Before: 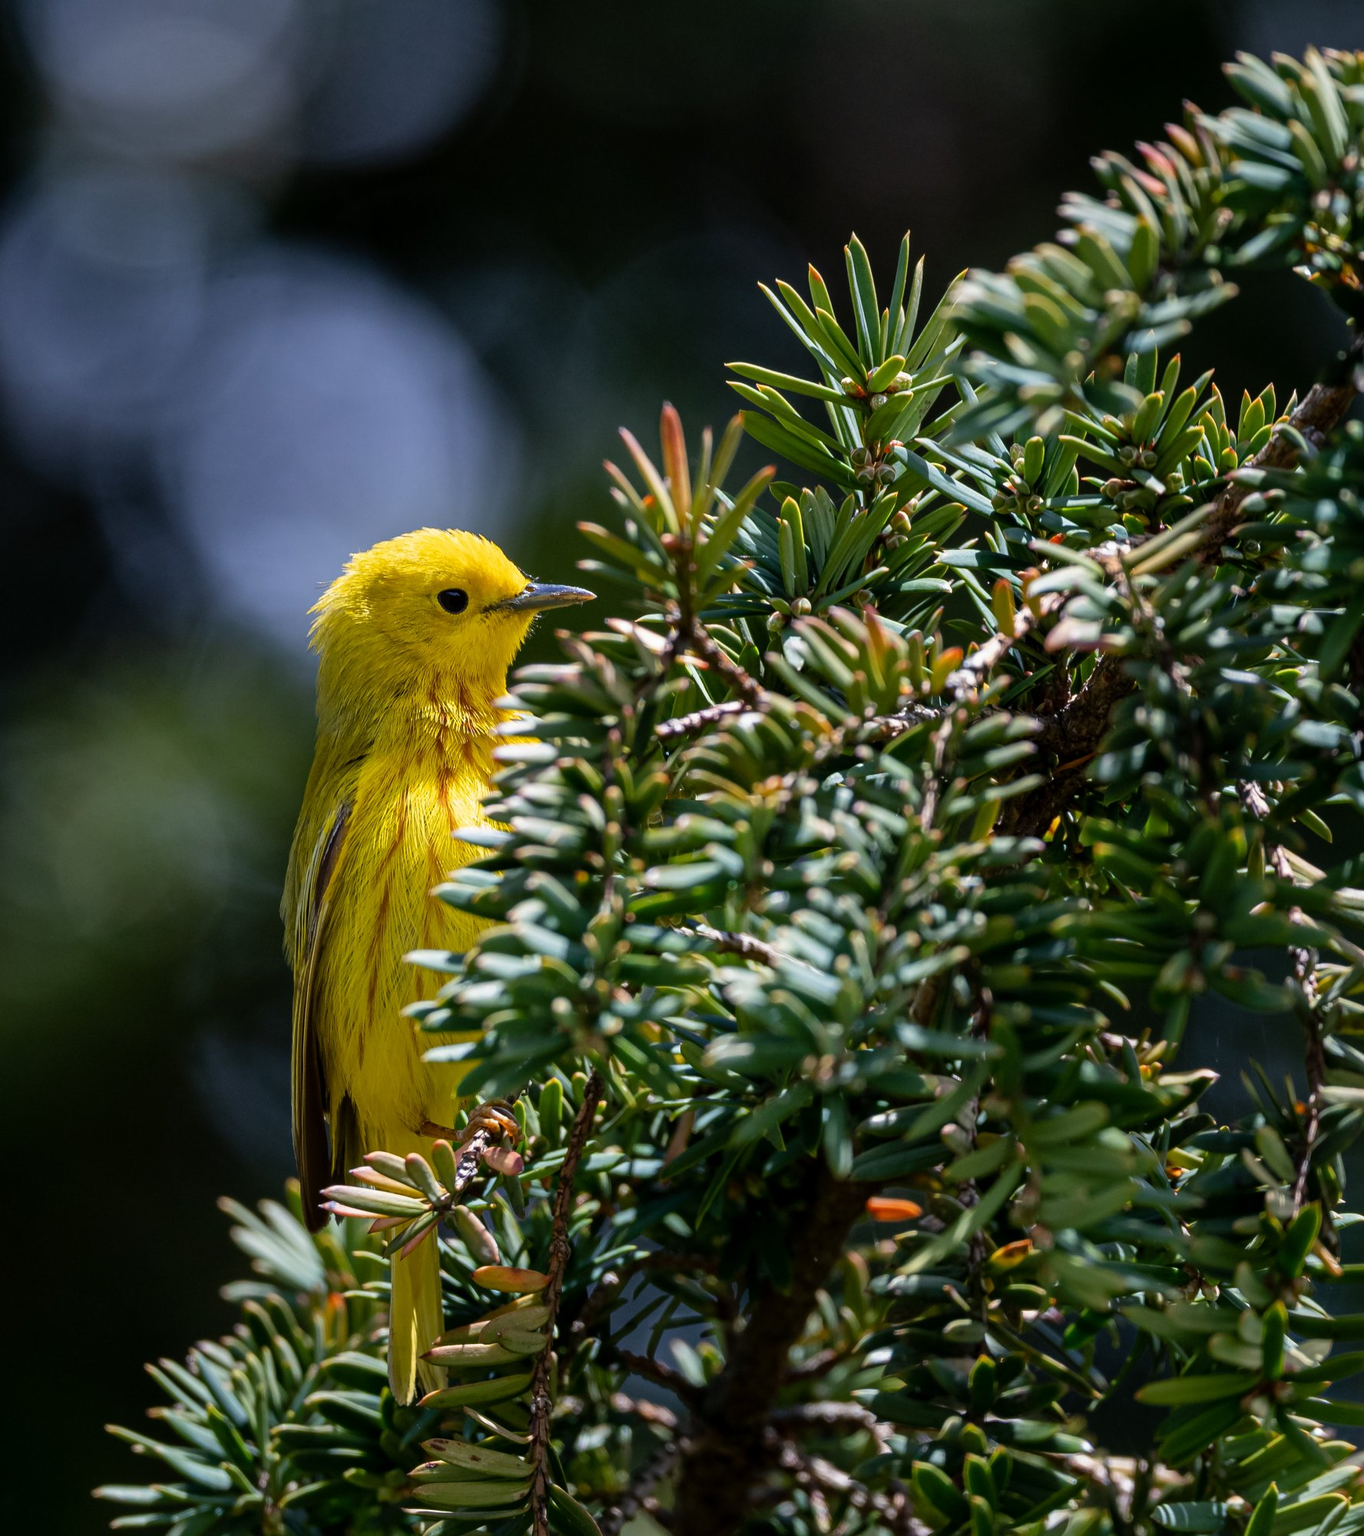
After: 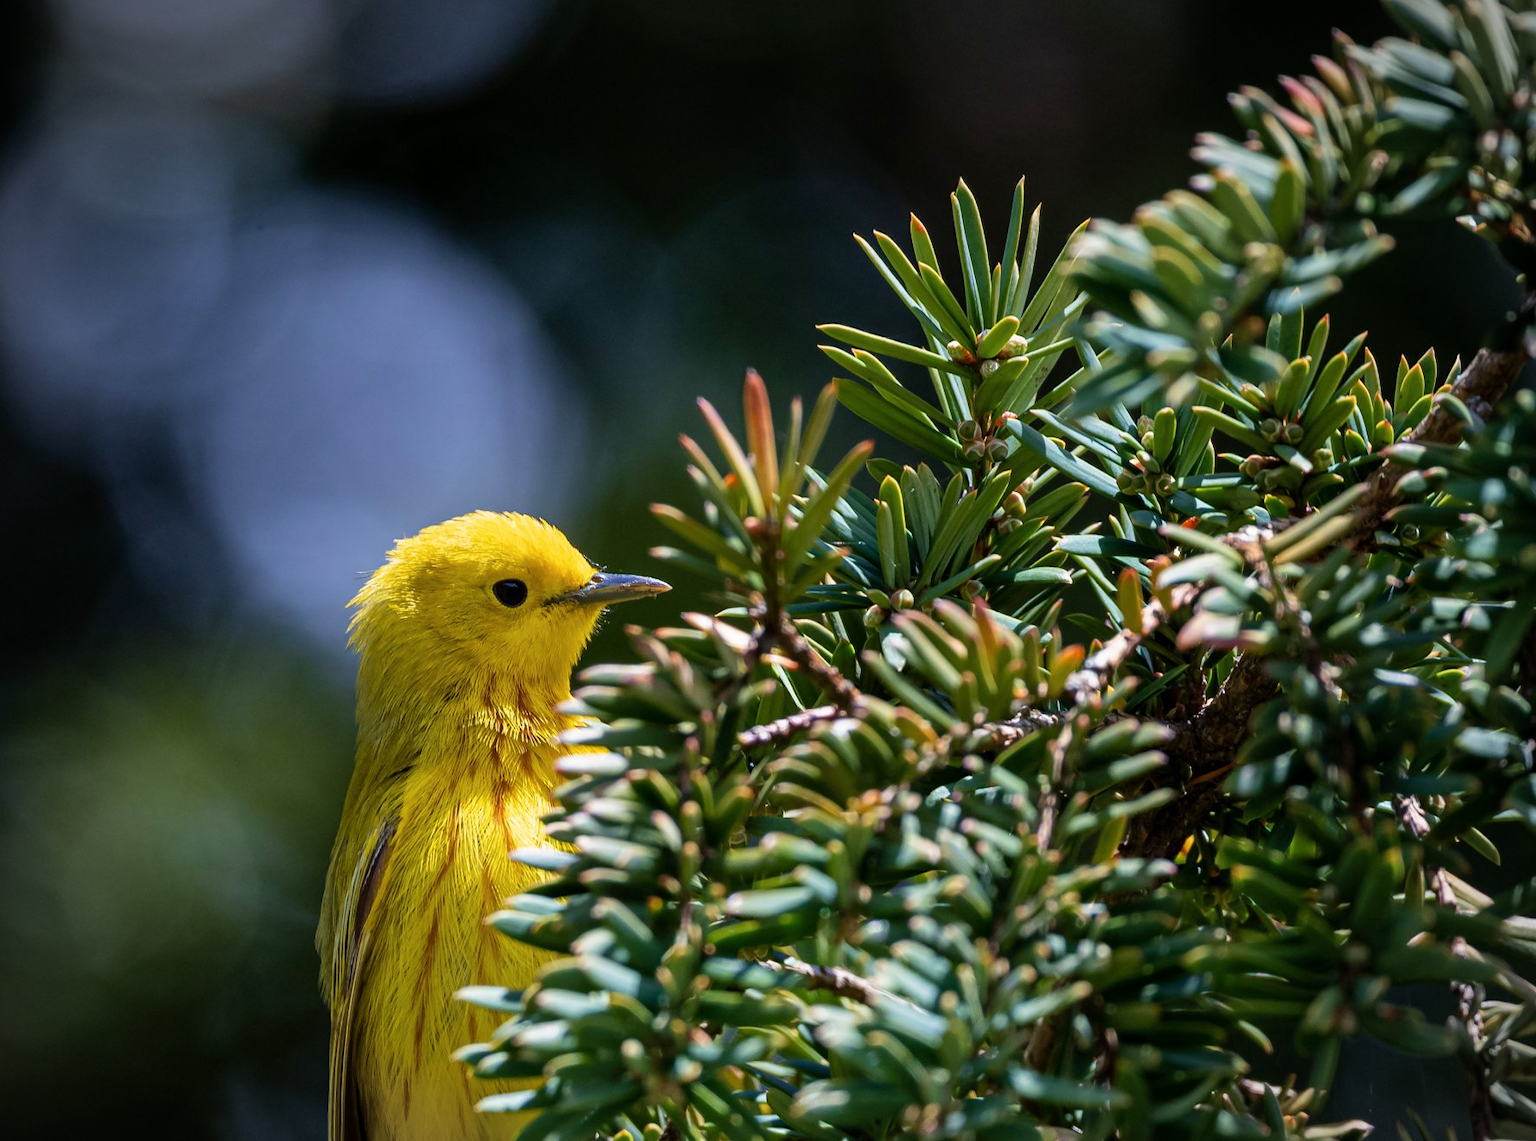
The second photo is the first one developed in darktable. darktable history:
contrast brightness saturation: saturation -0.021
crop and rotate: top 4.871%, bottom 29.127%
velvia: on, module defaults
vignetting: fall-off start 88.75%, fall-off radius 44.45%, width/height ratio 1.16
